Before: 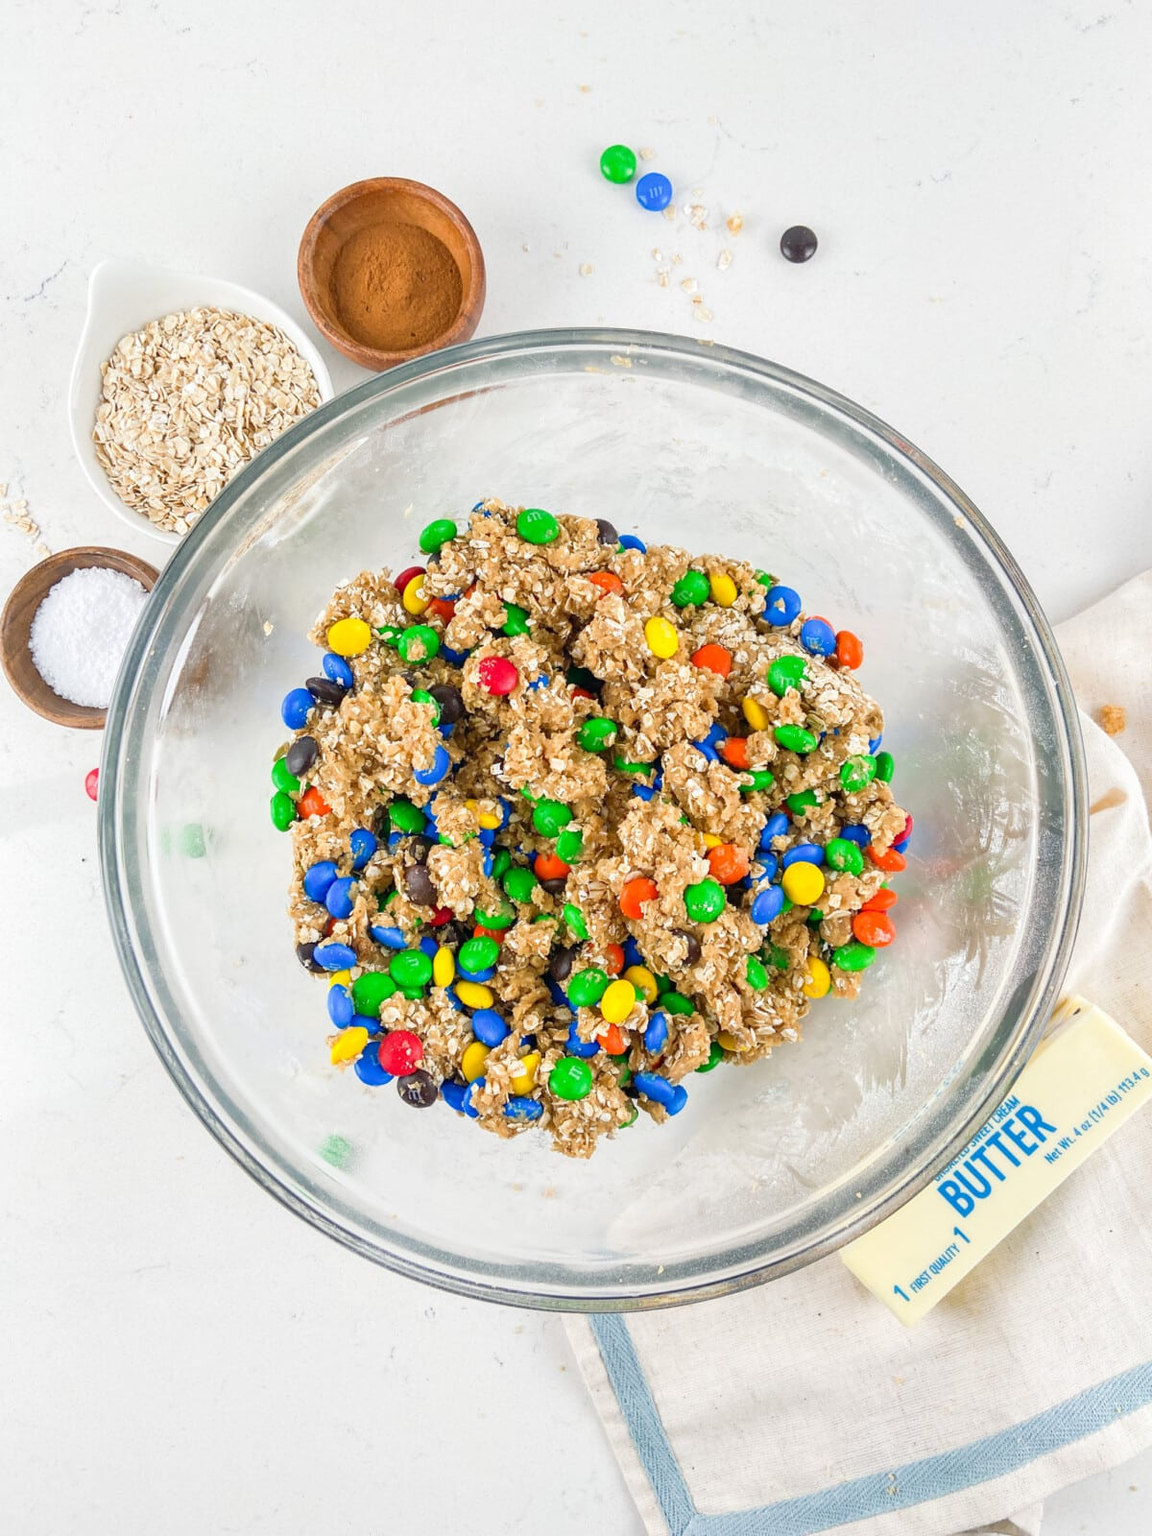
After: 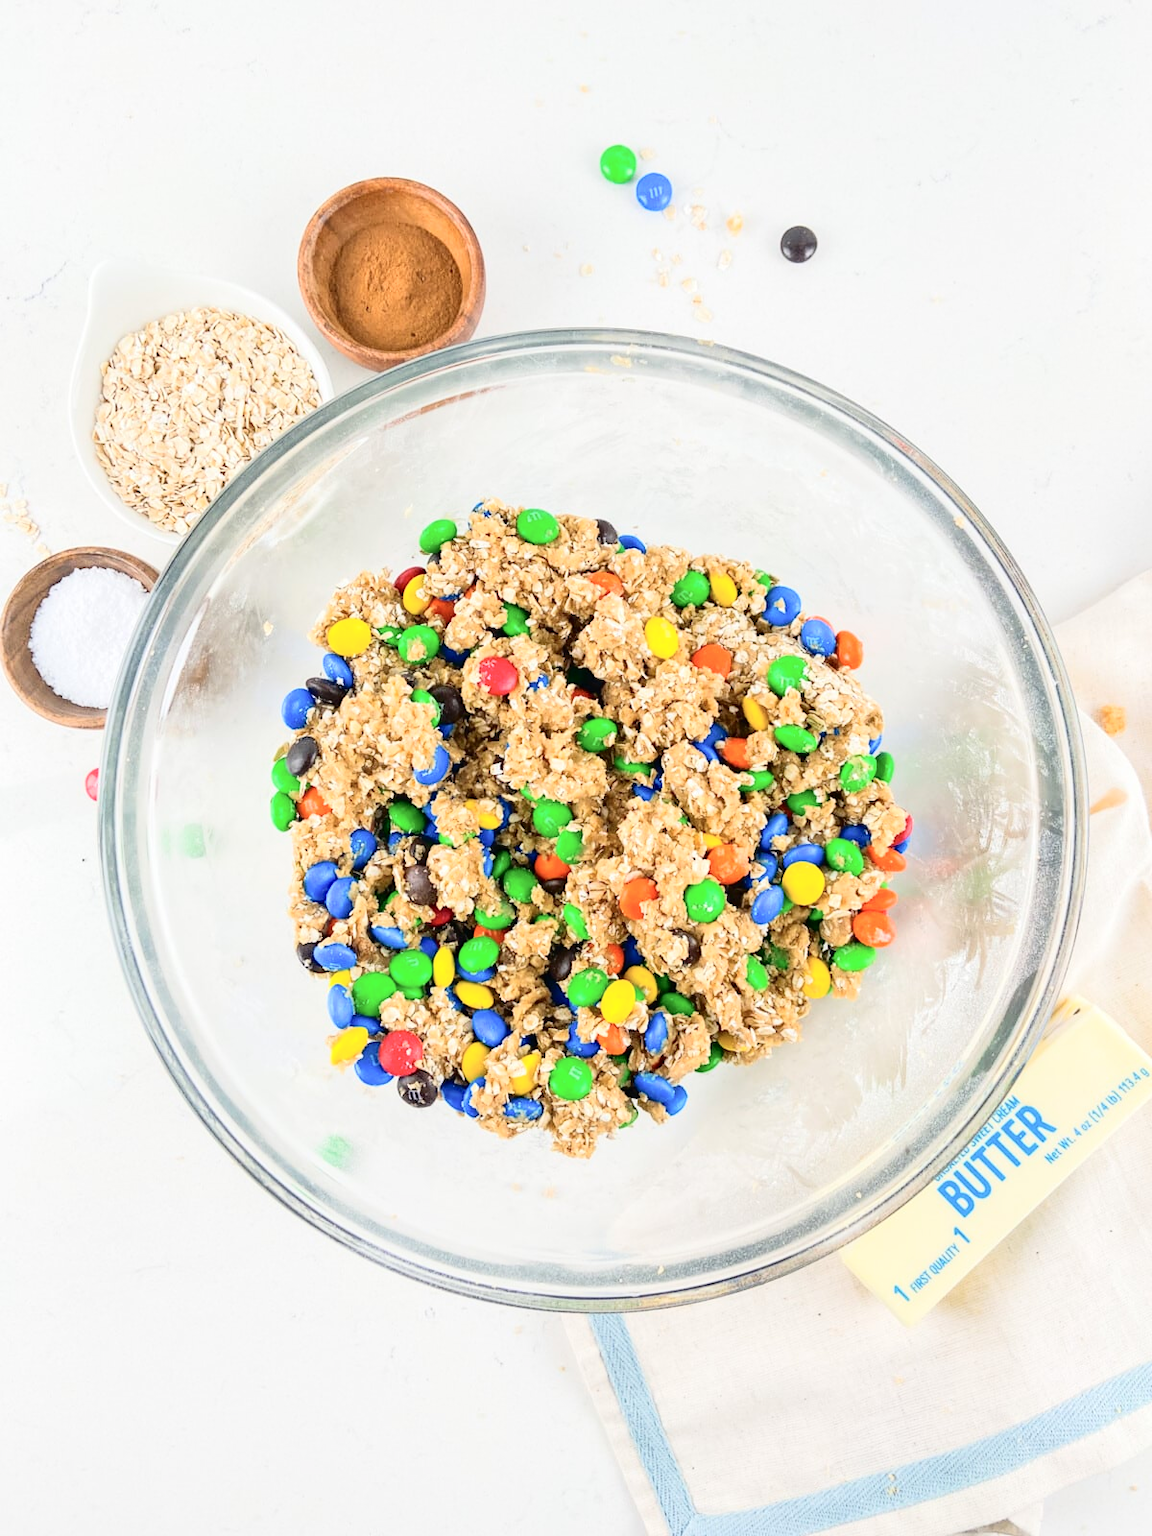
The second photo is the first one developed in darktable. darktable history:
tone curve: curves: ch0 [(0, 0) (0.003, 0.011) (0.011, 0.014) (0.025, 0.023) (0.044, 0.035) (0.069, 0.047) (0.1, 0.065) (0.136, 0.098) (0.177, 0.139) (0.224, 0.214) (0.277, 0.306) (0.335, 0.392) (0.399, 0.484) (0.468, 0.584) (0.543, 0.68) (0.623, 0.772) (0.709, 0.847) (0.801, 0.905) (0.898, 0.951) (1, 1)], color space Lab, independent channels, preserve colors none
